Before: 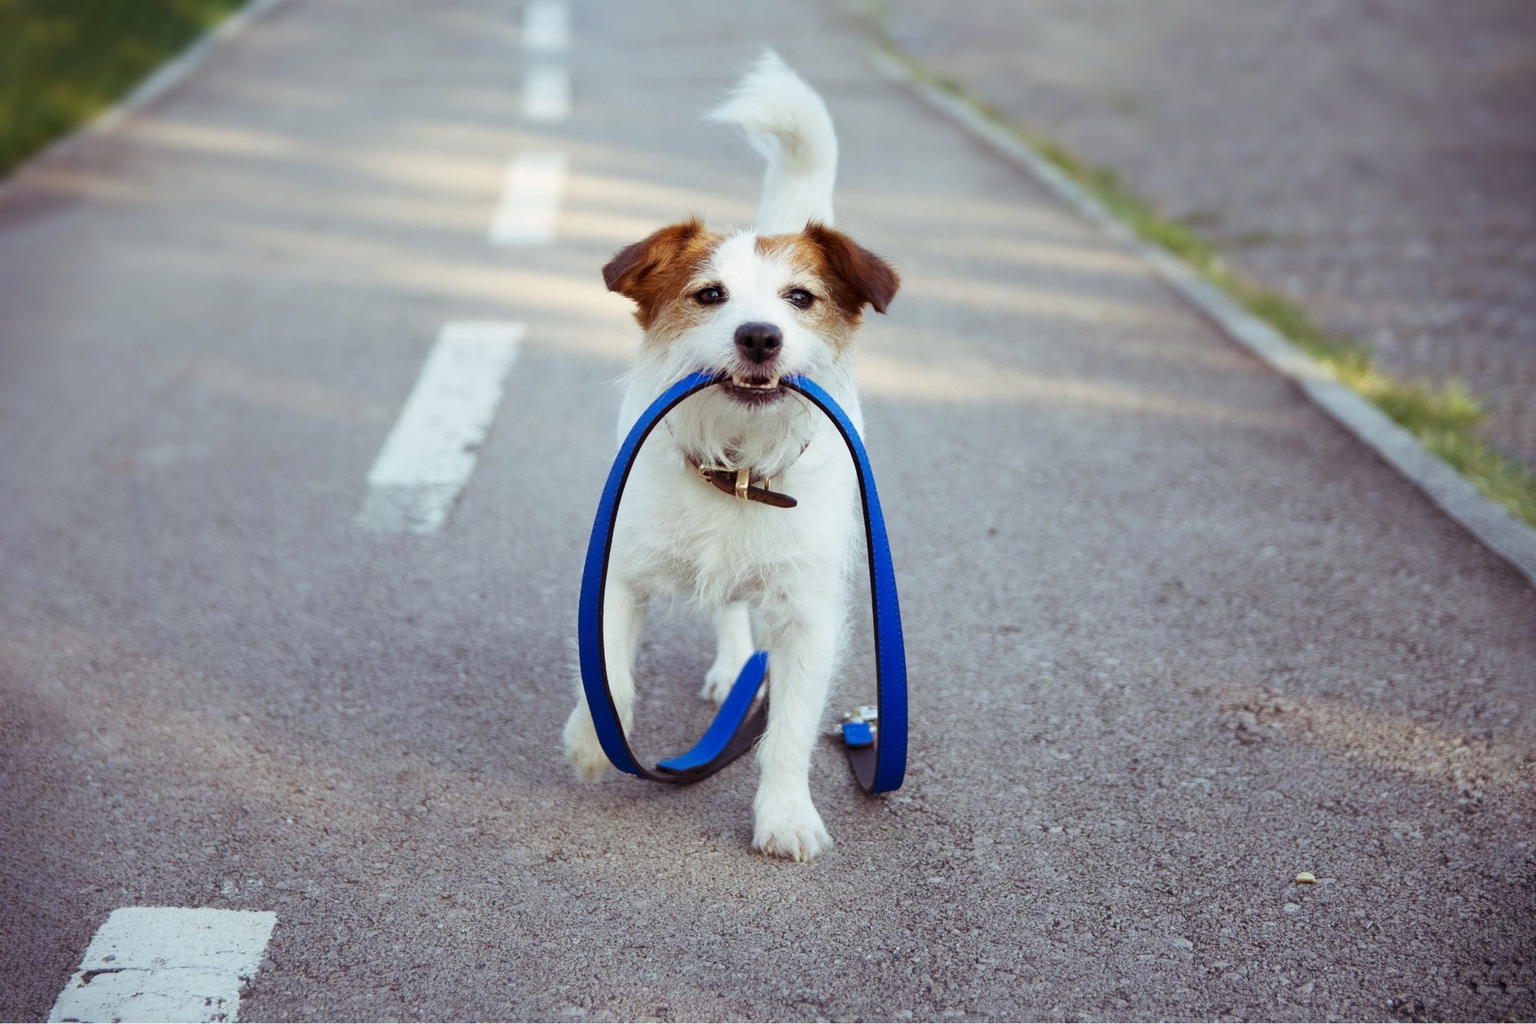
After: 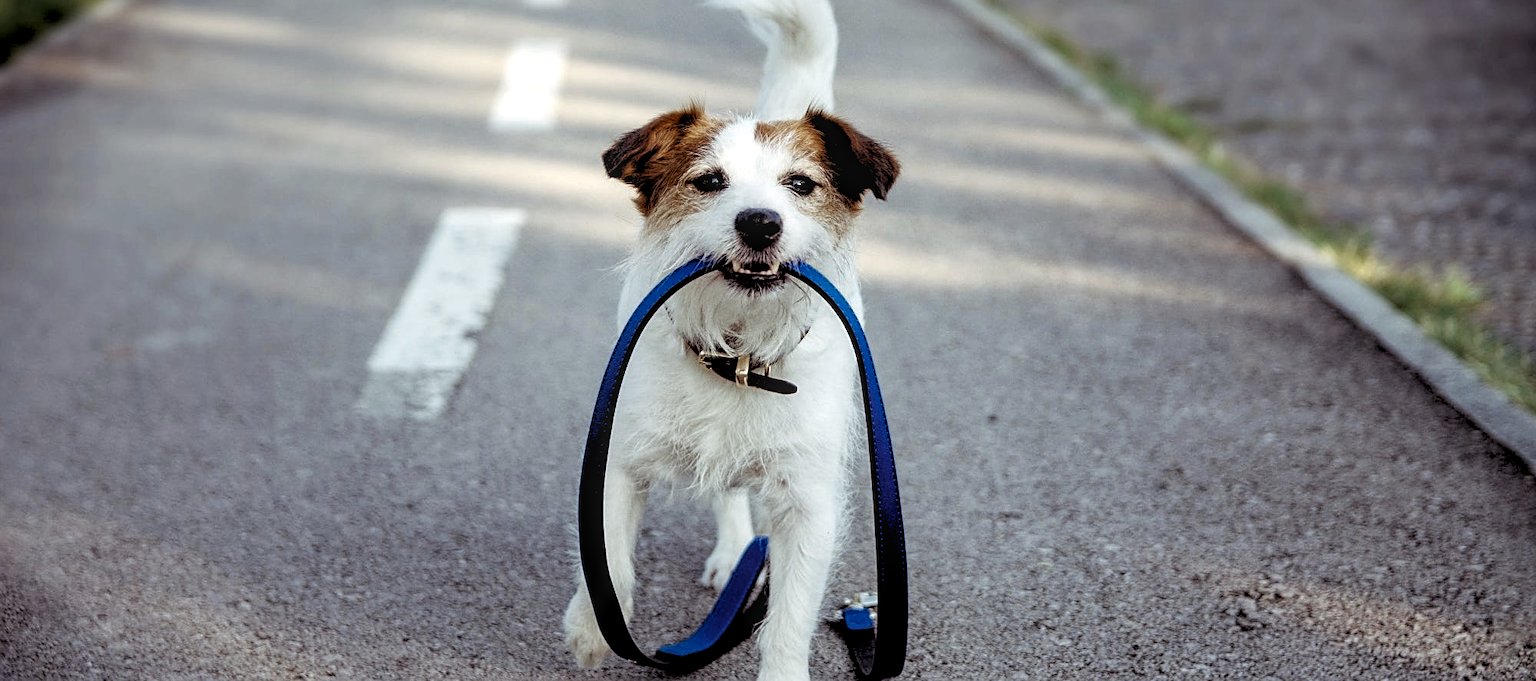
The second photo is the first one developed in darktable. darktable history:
crop: top 11.166%, bottom 22.168%
local contrast: detail 130%
color zones: curves: ch0 [(0, 0.5) (0.125, 0.4) (0.25, 0.5) (0.375, 0.4) (0.5, 0.4) (0.625, 0.35) (0.75, 0.35) (0.875, 0.5)]; ch1 [(0, 0.35) (0.125, 0.45) (0.25, 0.35) (0.375, 0.35) (0.5, 0.35) (0.625, 0.35) (0.75, 0.45) (0.875, 0.35)]; ch2 [(0, 0.6) (0.125, 0.5) (0.25, 0.5) (0.375, 0.6) (0.5, 0.6) (0.625, 0.5) (0.75, 0.5) (0.875, 0.5)]
sharpen: on, module defaults
haze removal: compatibility mode true, adaptive false
rgb levels: levels [[0.034, 0.472, 0.904], [0, 0.5, 1], [0, 0.5, 1]]
